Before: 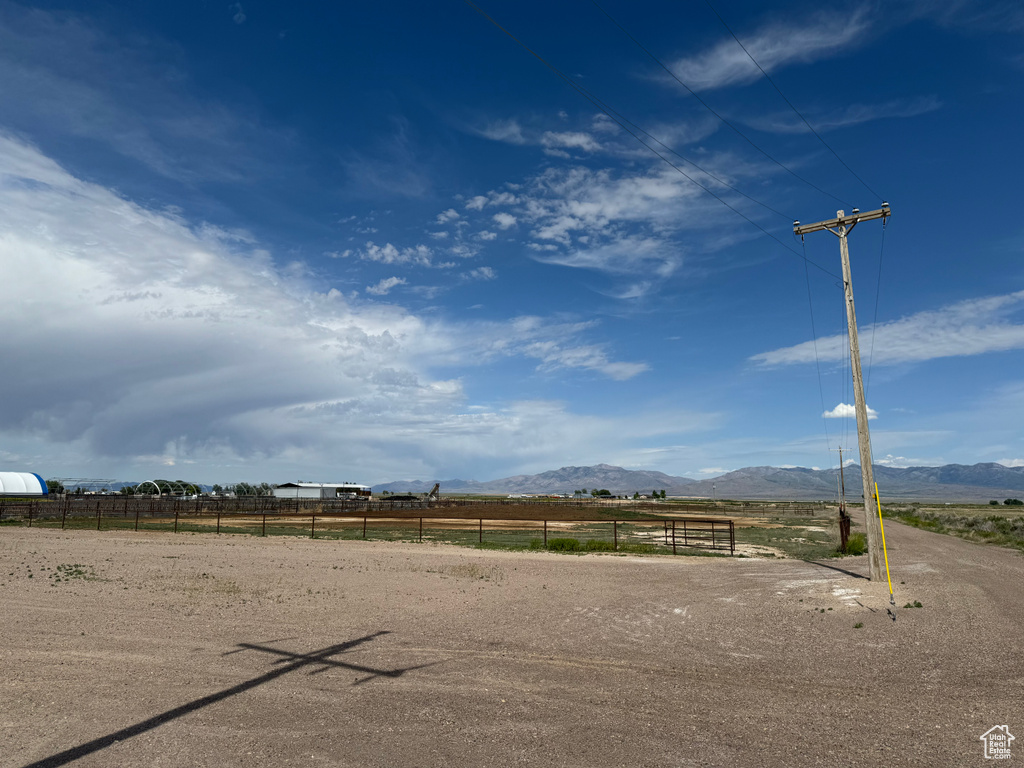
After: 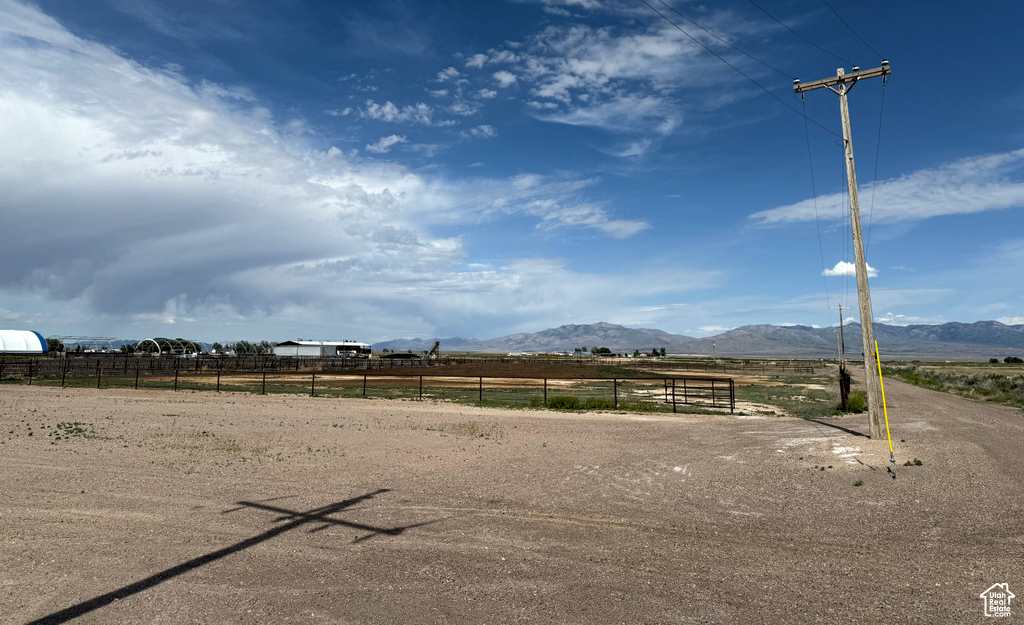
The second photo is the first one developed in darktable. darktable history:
levels: levels [0.062, 0.494, 0.925]
crop and rotate: top 18.498%
